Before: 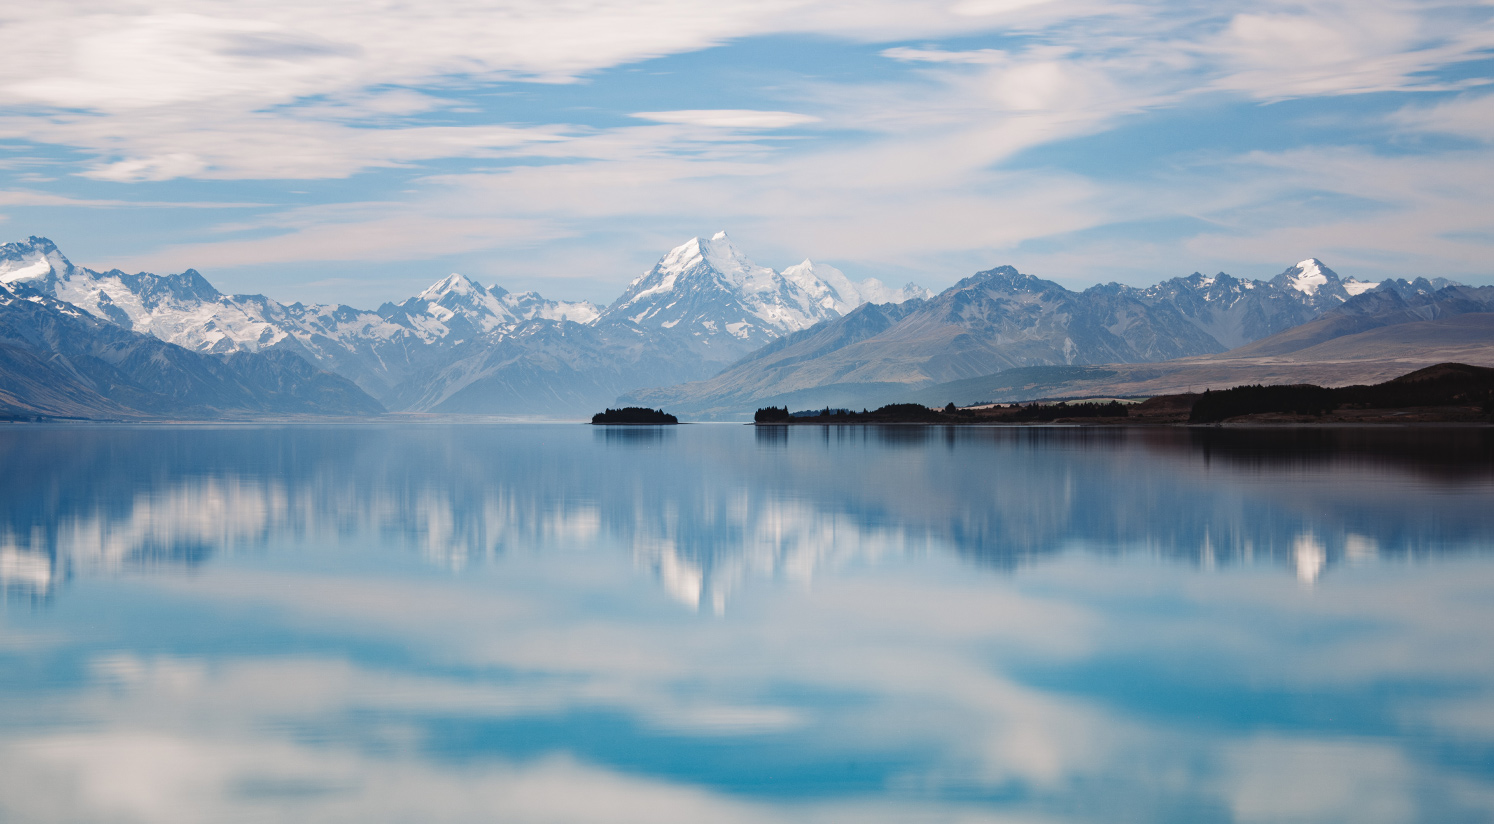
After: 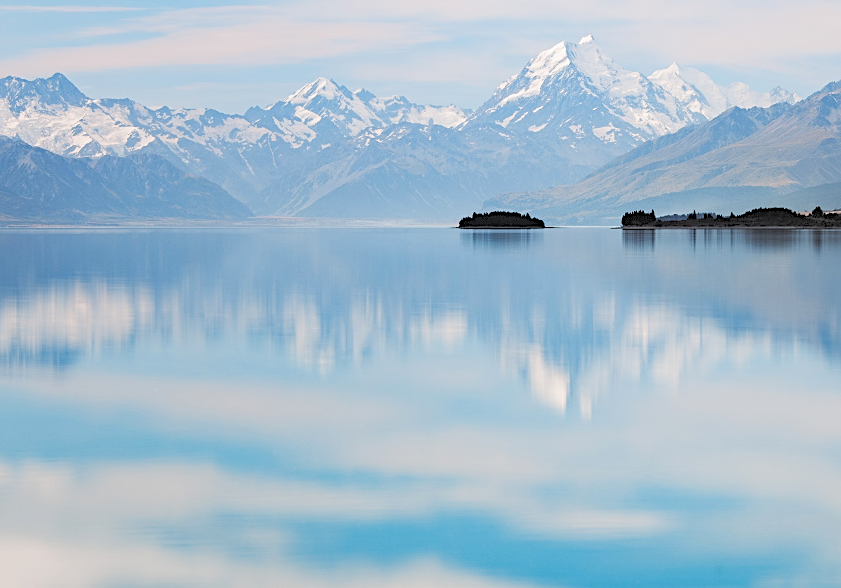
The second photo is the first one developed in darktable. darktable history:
rgb levels: levels [[0.027, 0.429, 0.996], [0, 0.5, 1], [0, 0.5, 1]]
exposure: black level correction -0.023, exposure -0.039 EV, compensate highlight preservation false
crop: left 8.966%, top 23.852%, right 34.699%, bottom 4.703%
sharpen: on, module defaults
